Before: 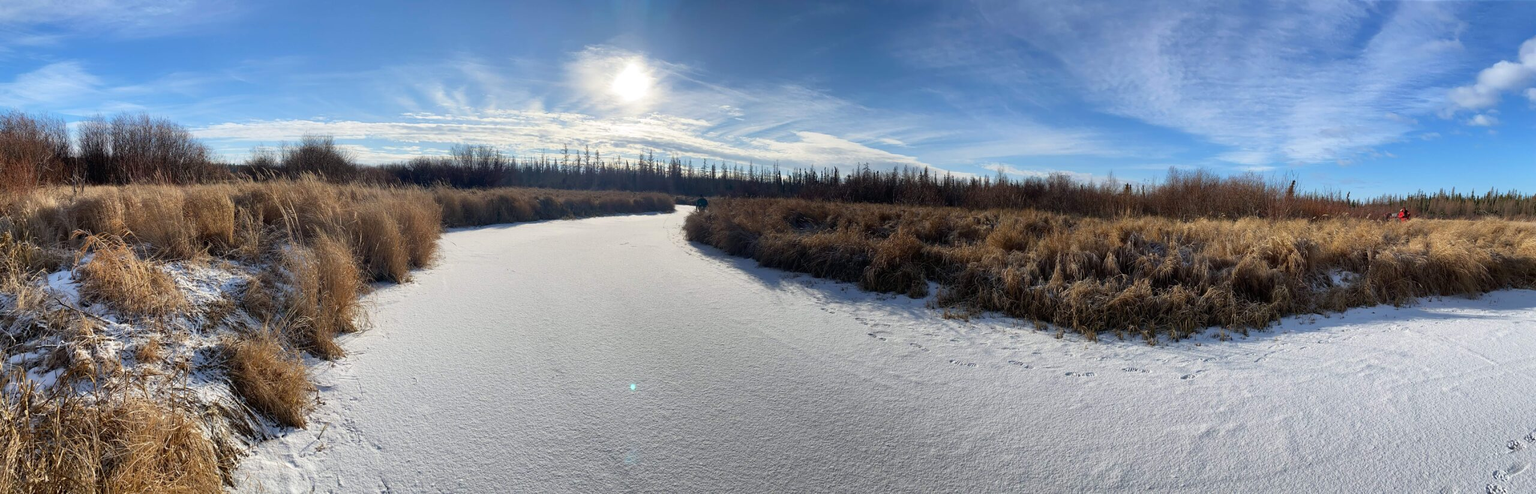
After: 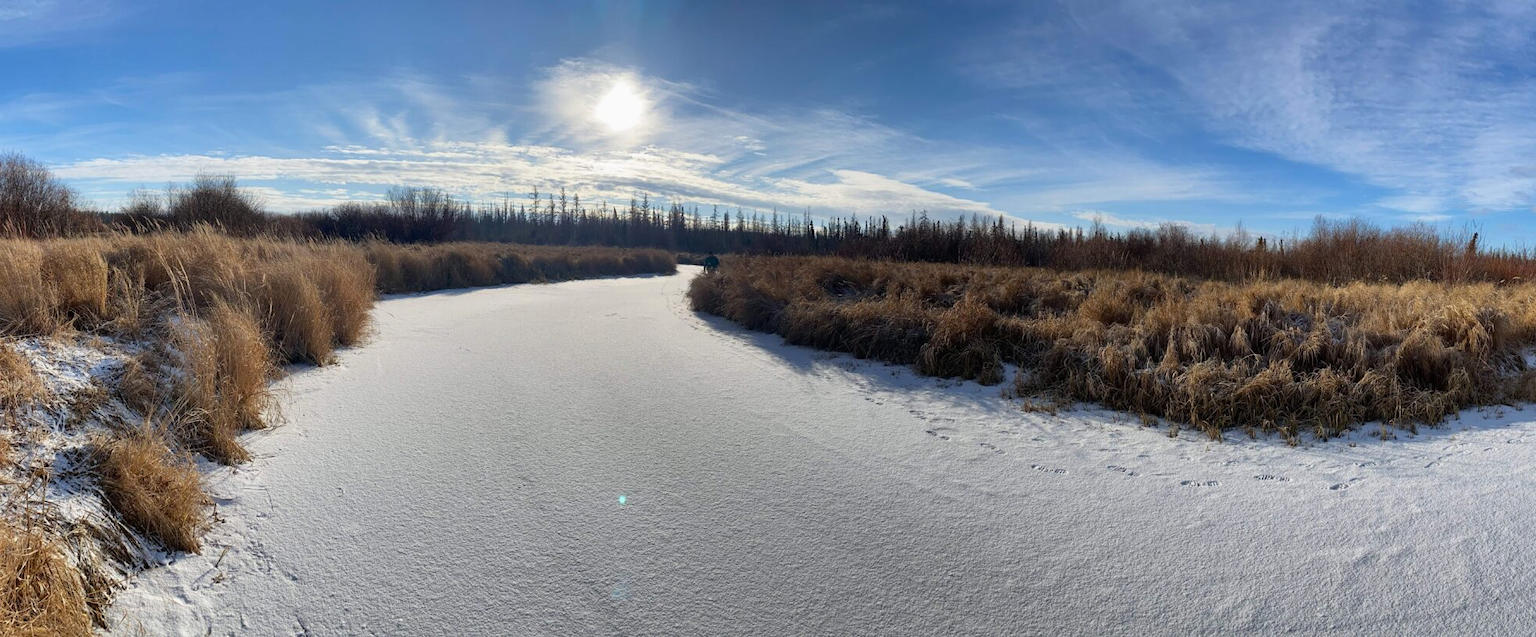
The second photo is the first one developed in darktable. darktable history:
shadows and highlights: shadows 43.71, white point adjustment -1.46, soften with gaussian
crop: left 9.88%, right 12.664%
